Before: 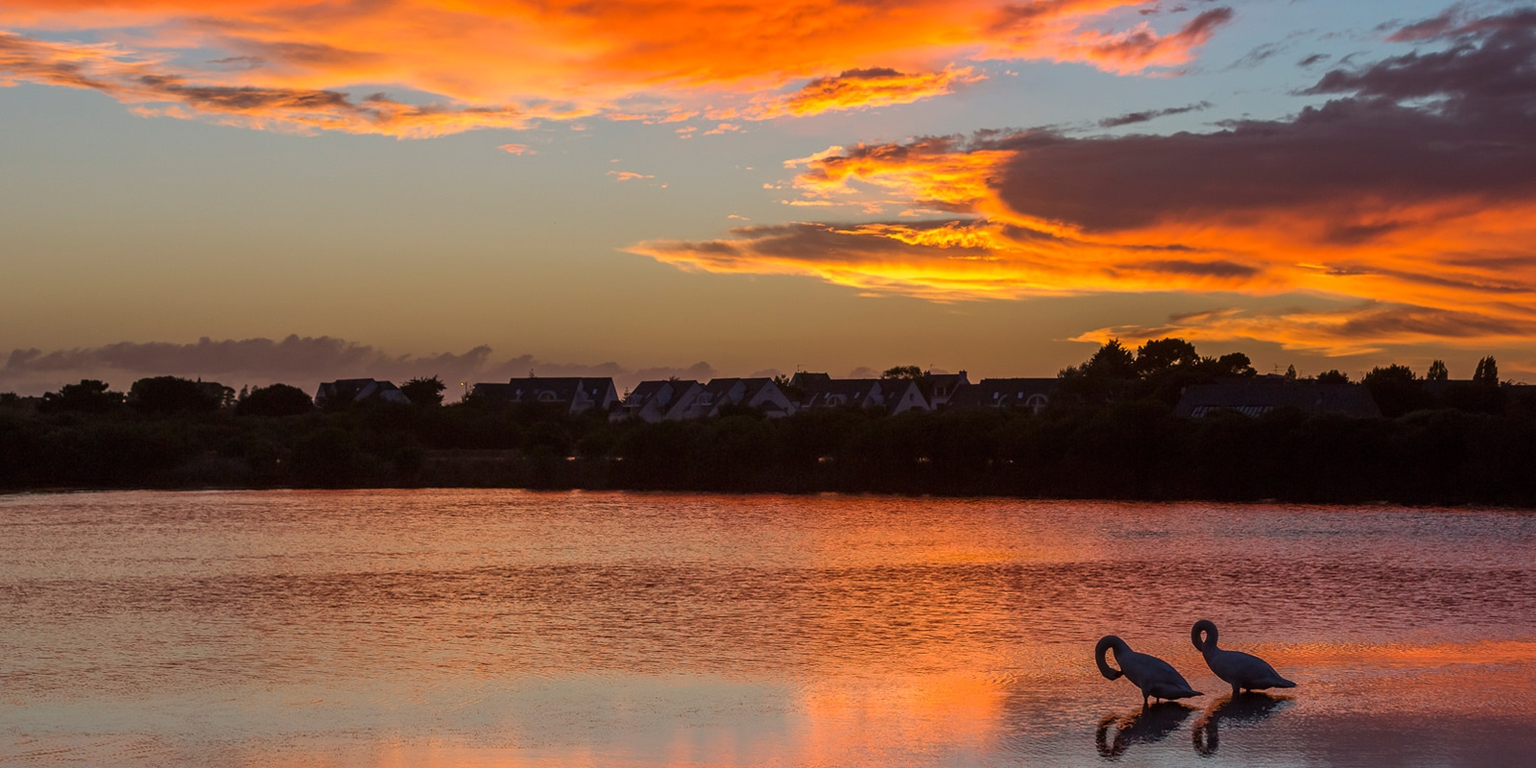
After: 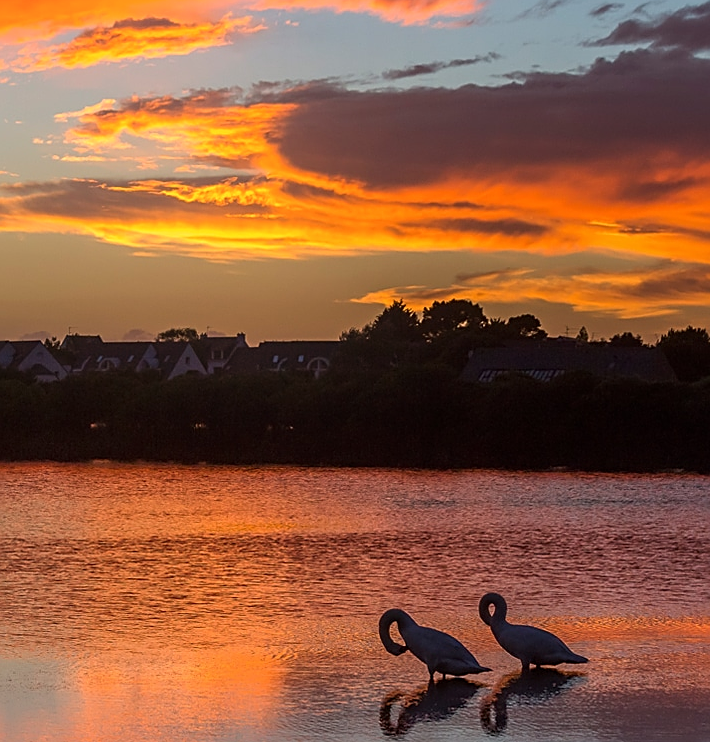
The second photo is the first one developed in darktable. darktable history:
bloom: on, module defaults
crop: left 47.628%, top 6.643%, right 7.874%
sharpen: on, module defaults
